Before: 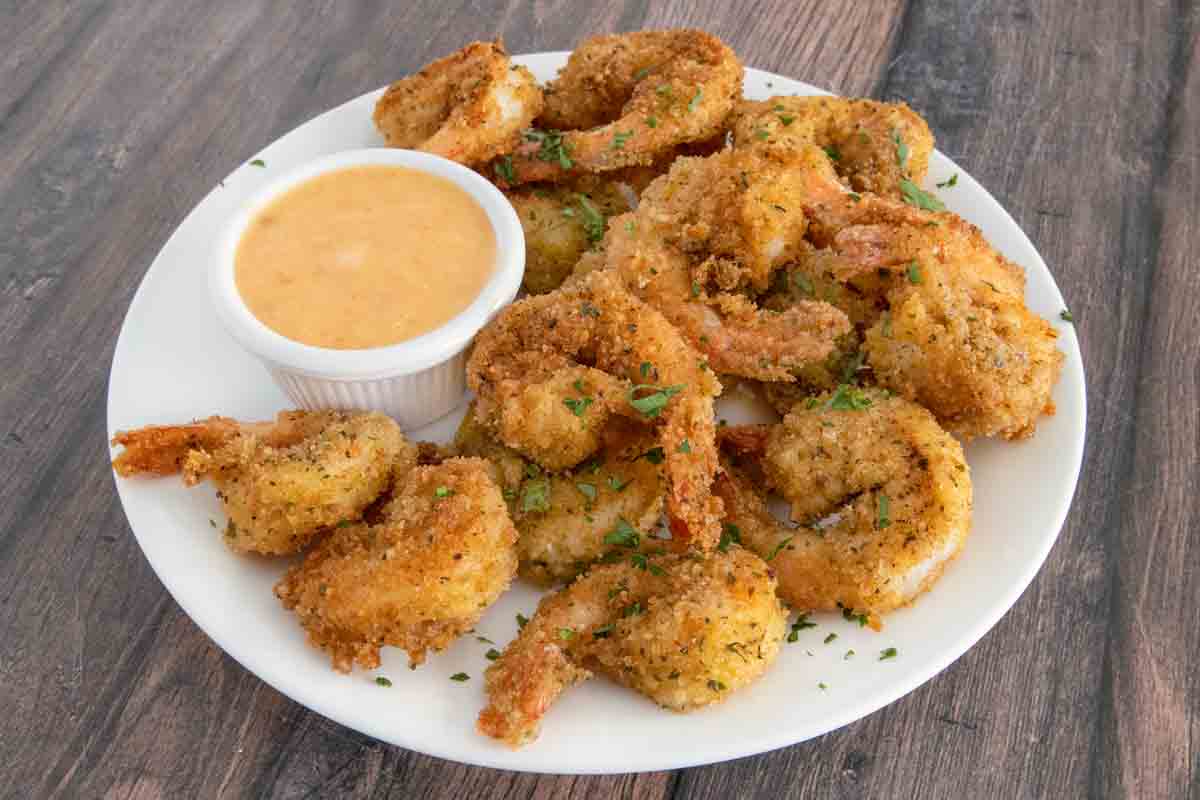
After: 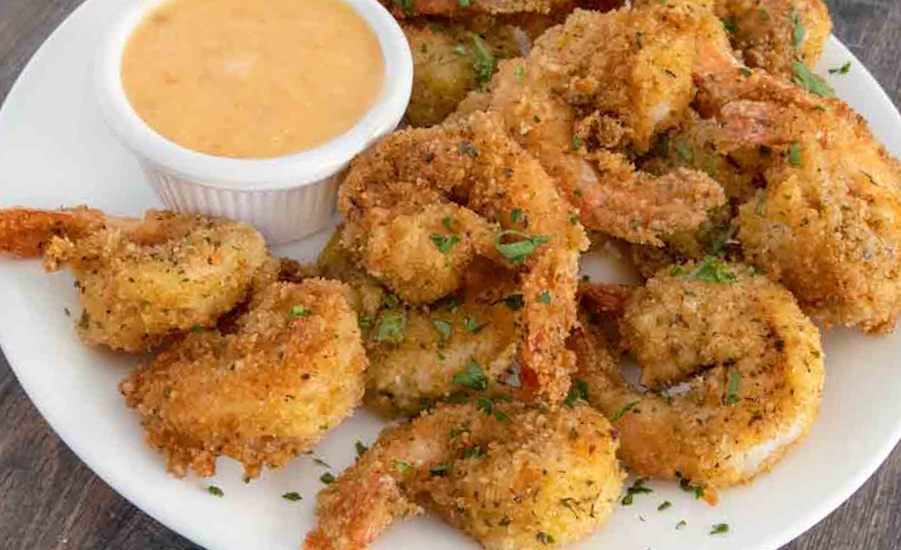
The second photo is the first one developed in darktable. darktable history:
crop and rotate: angle -3.37°, left 9.79%, top 20.73%, right 12.42%, bottom 11.82%
rotate and perspective: rotation 4.1°, automatic cropping off
